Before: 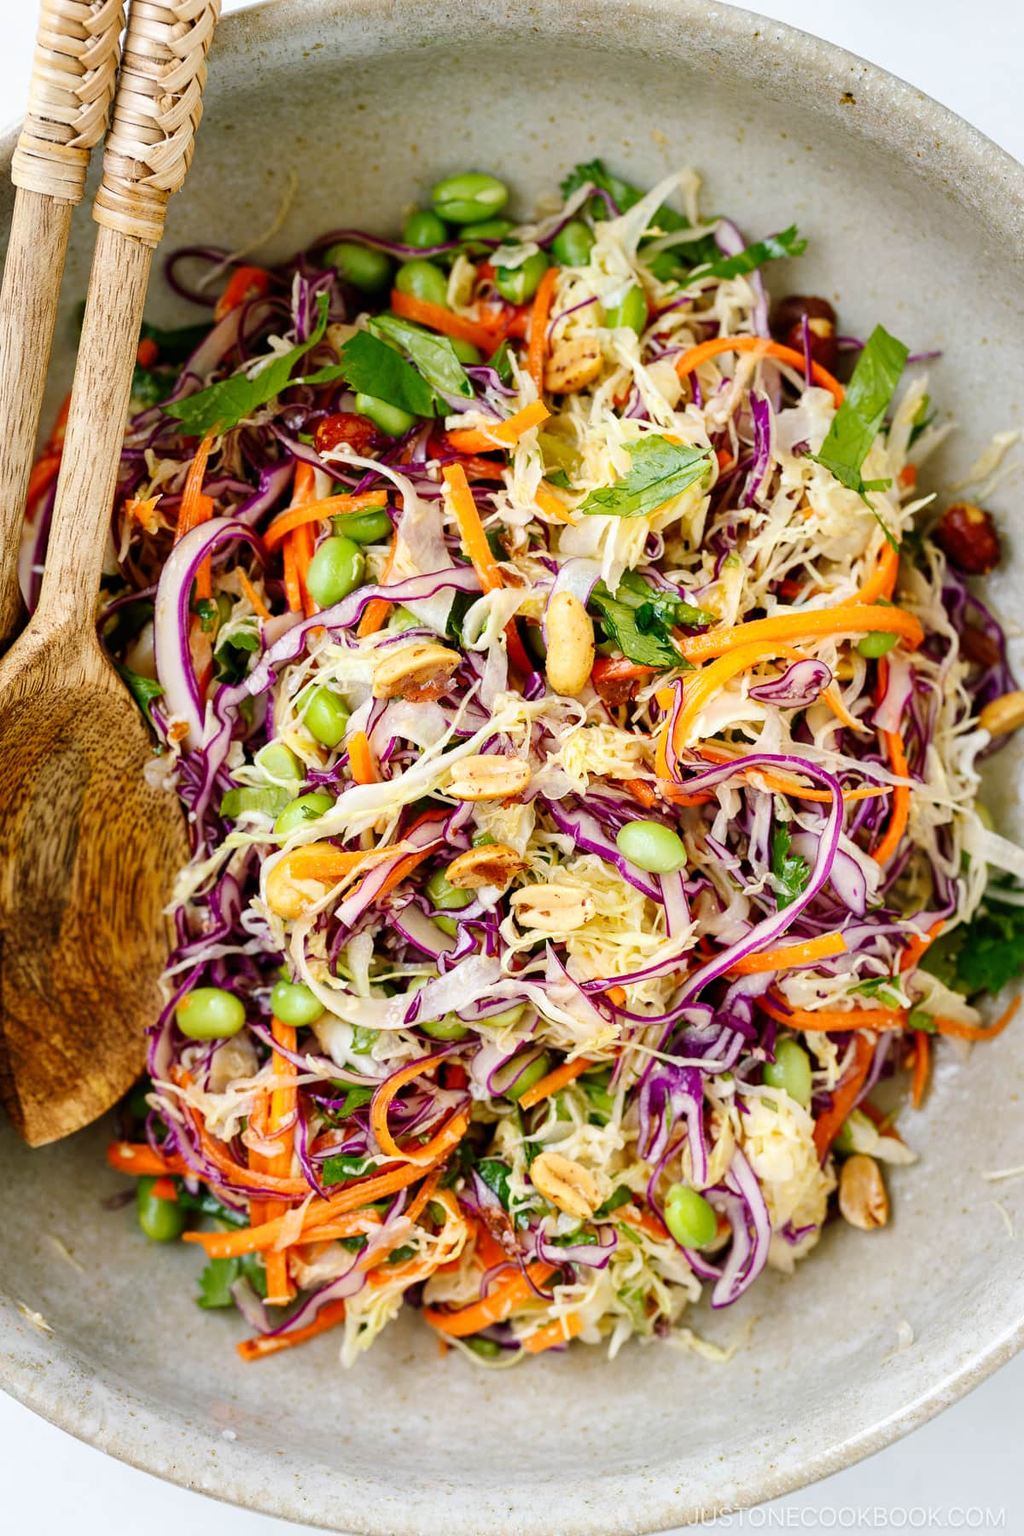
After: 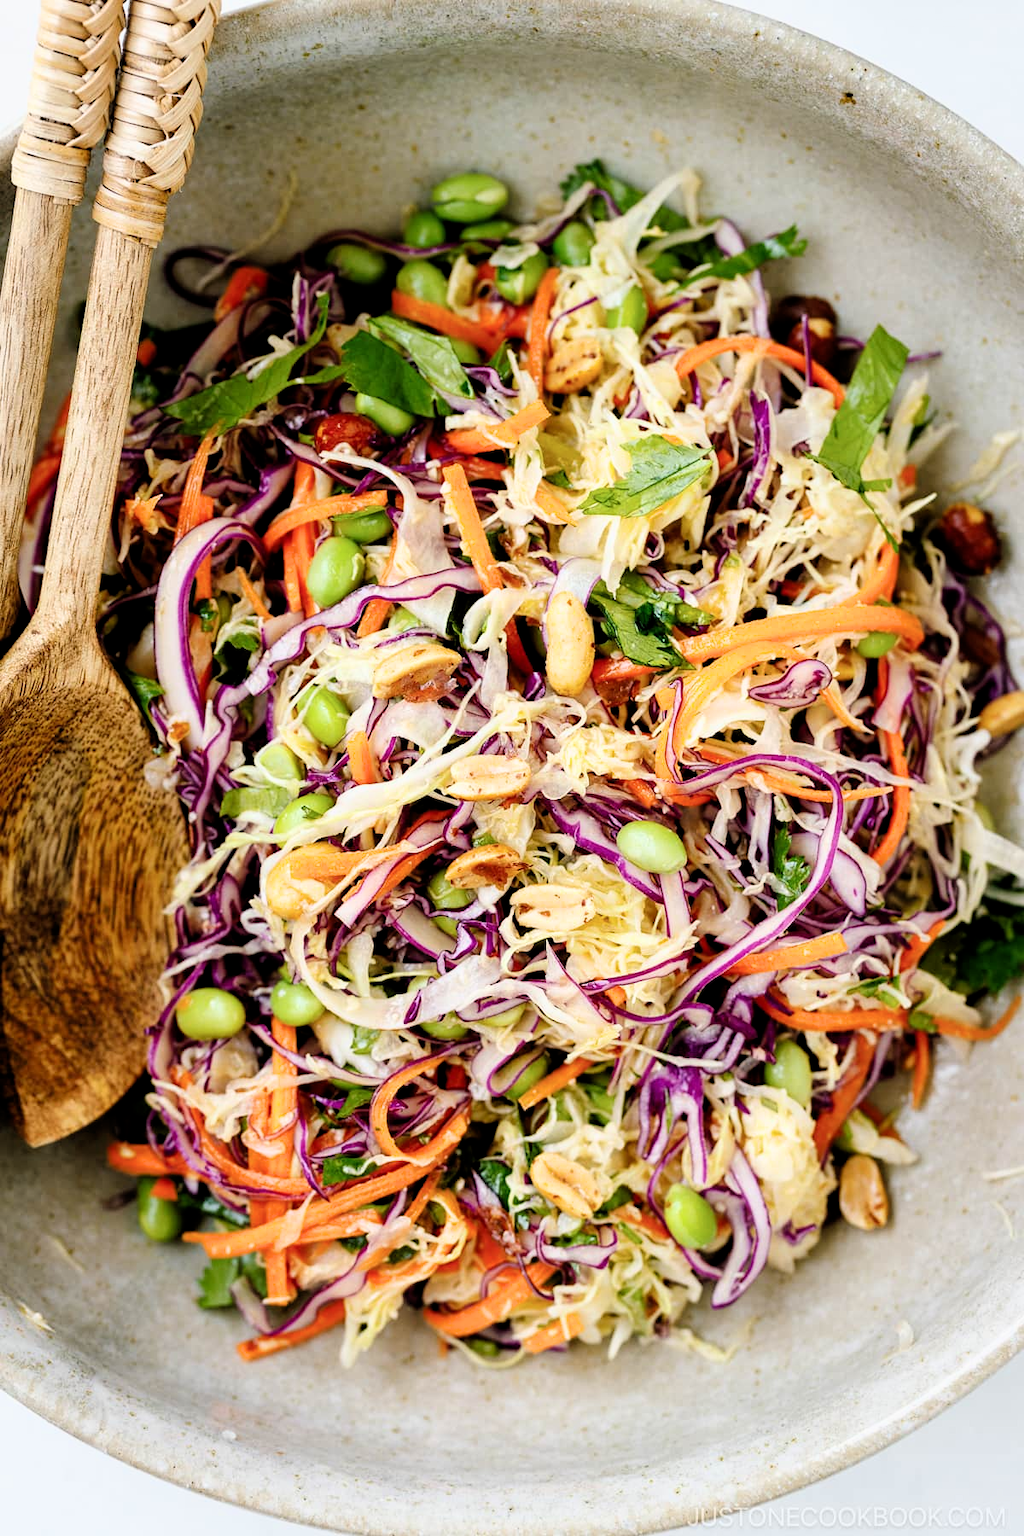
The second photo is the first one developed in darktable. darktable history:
filmic rgb: black relative exposure -6.27 EV, white relative exposure 2.8 EV, target black luminance 0%, hardness 4.6, latitude 67.54%, contrast 1.28, shadows ↔ highlights balance -3.31%, color science v6 (2022)
